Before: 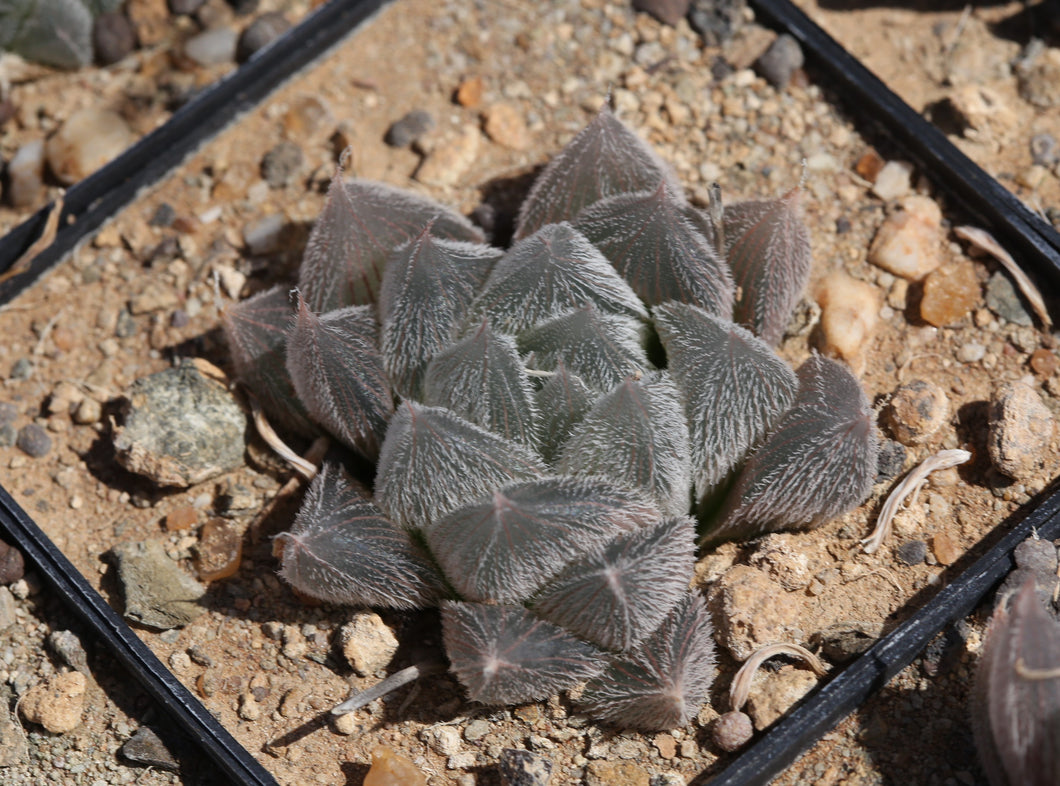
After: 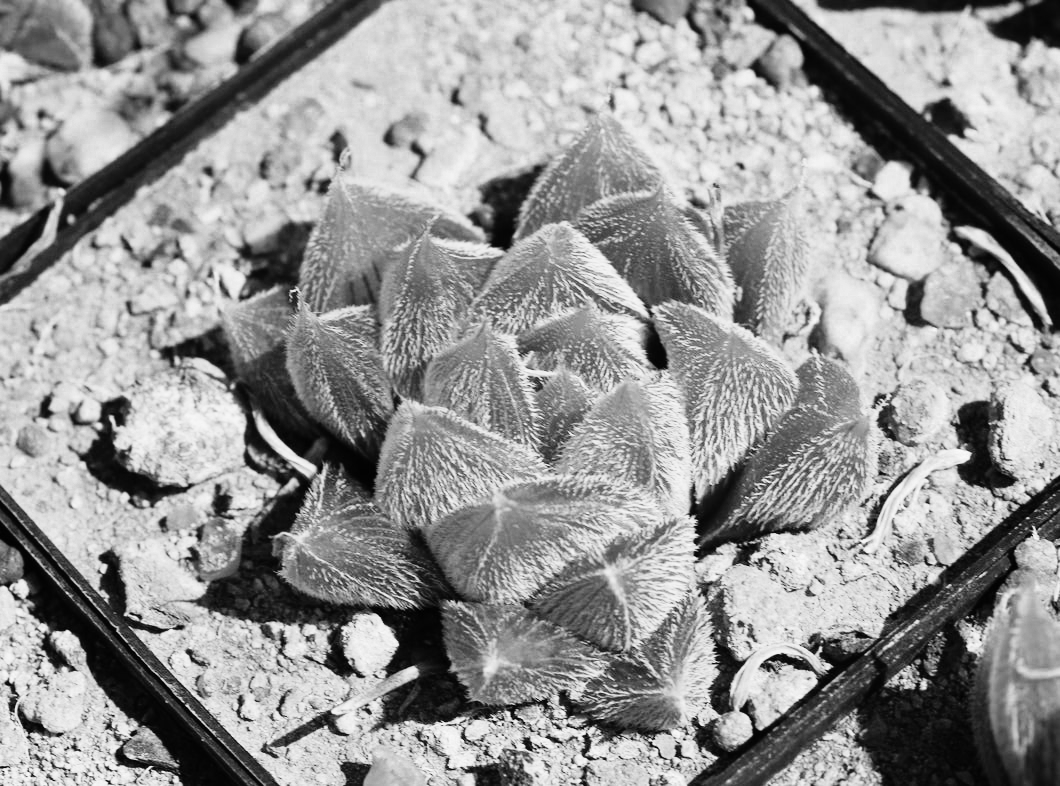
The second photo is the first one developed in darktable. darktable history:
color balance rgb: shadows lift › chroma 1%, shadows lift › hue 113°, highlights gain › chroma 0.2%, highlights gain › hue 333°, perceptual saturation grading › global saturation 20%, perceptual saturation grading › highlights -50%, perceptual saturation grading › shadows 25%, contrast -20%
color zones: curves: ch0 [(0, 0.5) (0.125, 0.4) (0.25, 0.5) (0.375, 0.4) (0.5, 0.4) (0.625, 0.35) (0.75, 0.35) (0.875, 0.5)]; ch1 [(0, 0.35) (0.125, 0.45) (0.25, 0.35) (0.375, 0.35) (0.5, 0.35) (0.625, 0.35) (0.75, 0.45) (0.875, 0.35)]; ch2 [(0, 0.6) (0.125, 0.5) (0.25, 0.5) (0.375, 0.6) (0.5, 0.6) (0.625, 0.5) (0.75, 0.5) (0.875, 0.5)]
monochrome: on, module defaults
rgb curve: curves: ch0 [(0, 0) (0.21, 0.15) (0.24, 0.21) (0.5, 0.75) (0.75, 0.96) (0.89, 0.99) (1, 1)]; ch1 [(0, 0.02) (0.21, 0.13) (0.25, 0.2) (0.5, 0.67) (0.75, 0.9) (0.89, 0.97) (1, 1)]; ch2 [(0, 0.02) (0.21, 0.13) (0.25, 0.2) (0.5, 0.67) (0.75, 0.9) (0.89, 0.97) (1, 1)], compensate middle gray true
